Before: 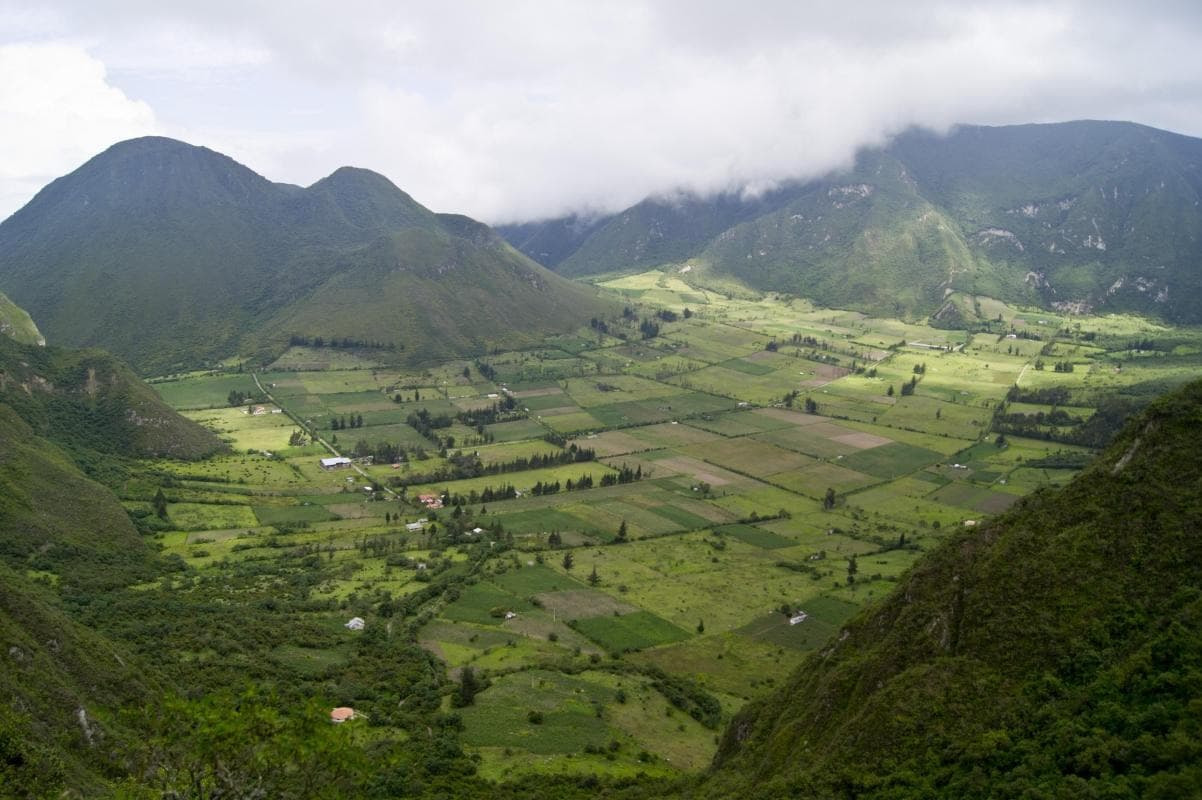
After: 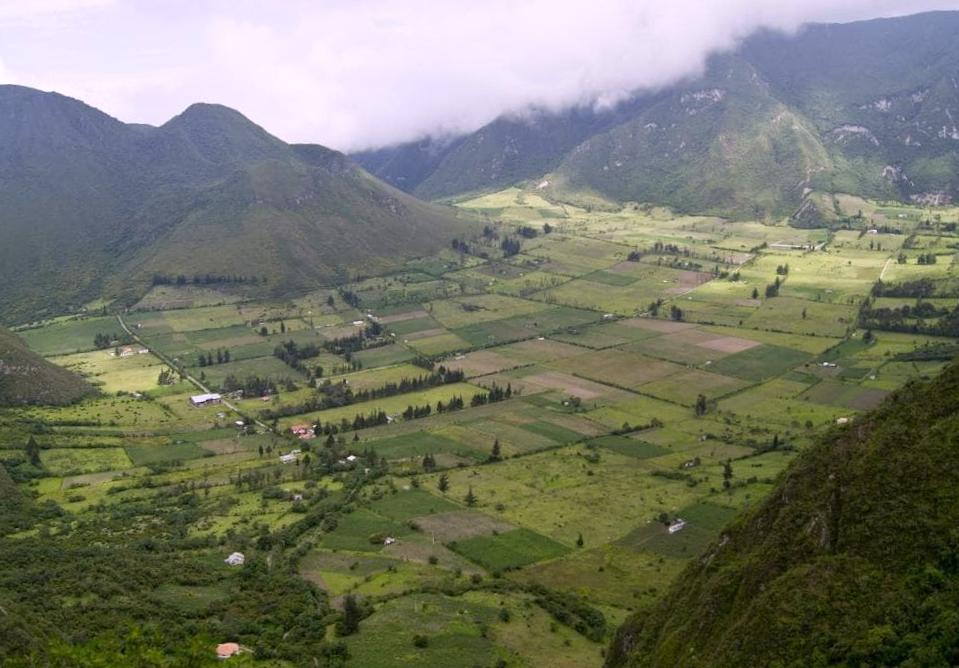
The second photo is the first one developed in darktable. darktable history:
rotate and perspective: rotation -3.52°, crop left 0.036, crop right 0.964, crop top 0.081, crop bottom 0.919
crop: left 9.807%, top 6.259%, right 7.334%, bottom 2.177%
white balance: red 1.05, blue 1.072
